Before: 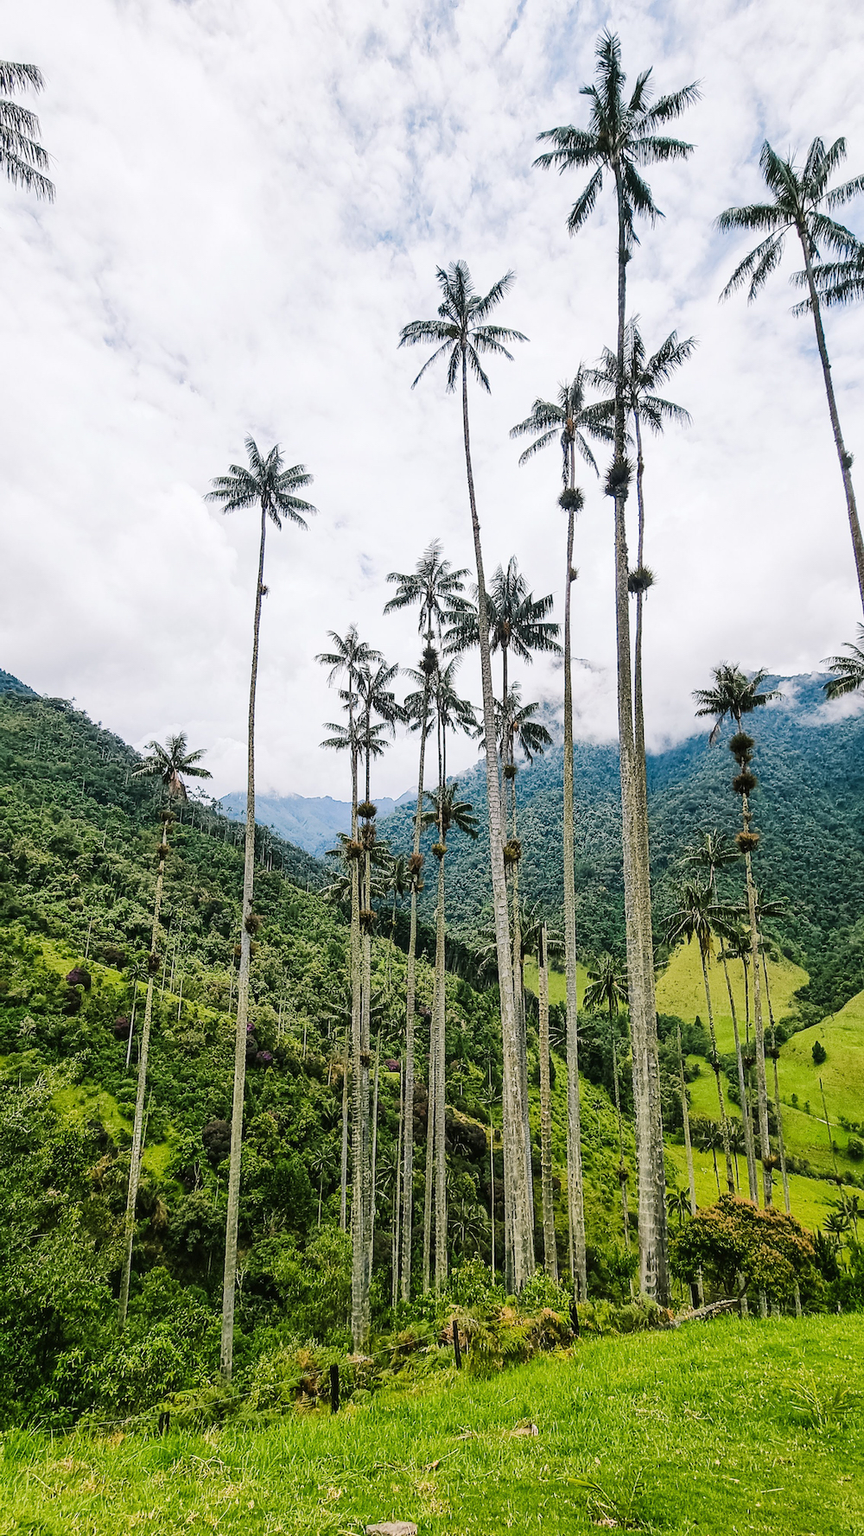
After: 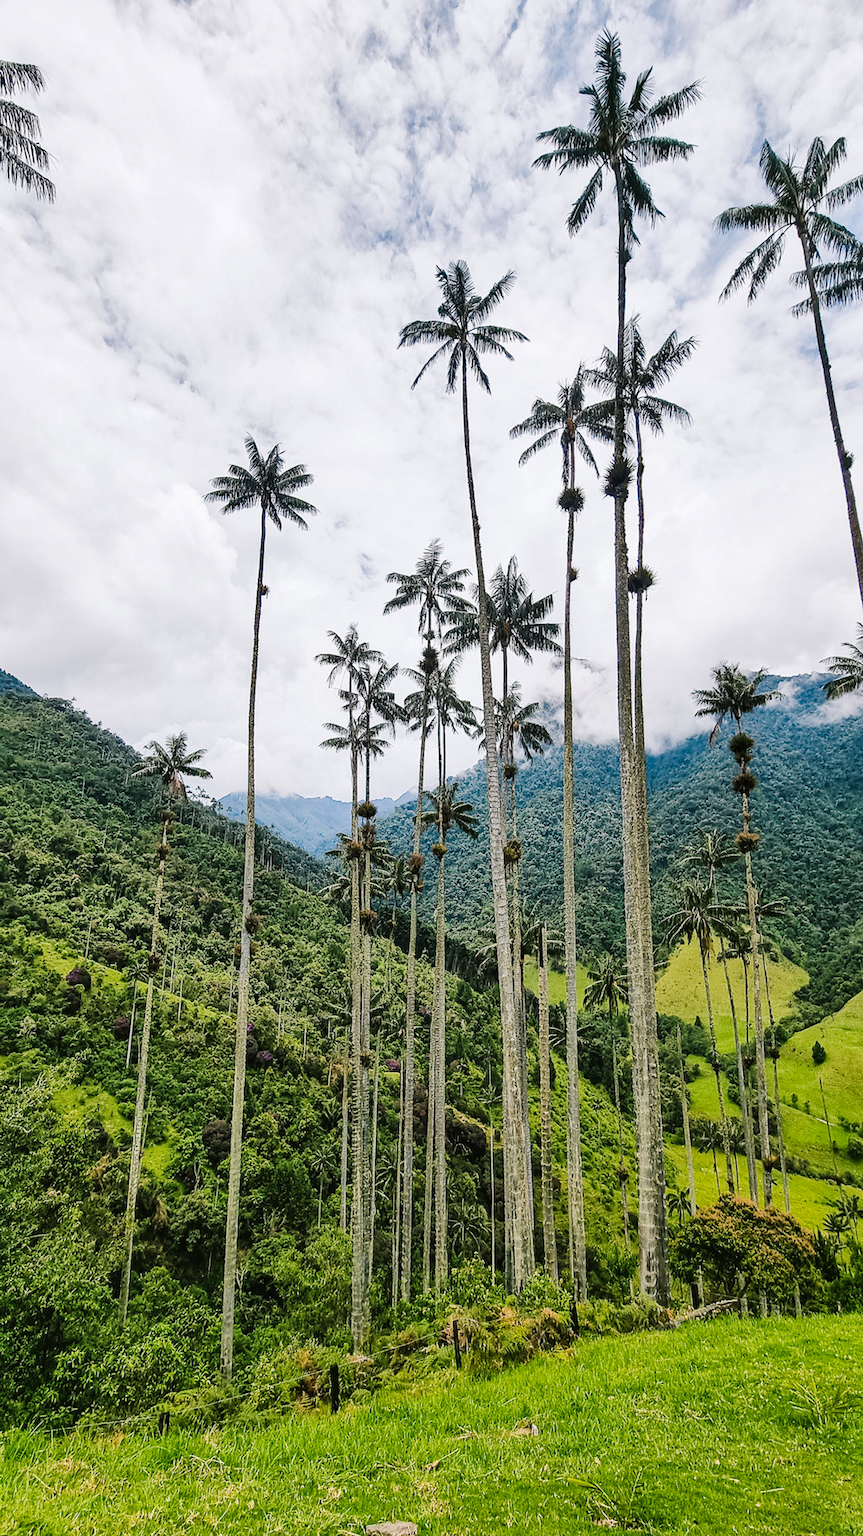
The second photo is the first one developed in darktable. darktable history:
shadows and highlights: shadows 48.68, highlights -41.07, soften with gaussian
haze removal: compatibility mode true
